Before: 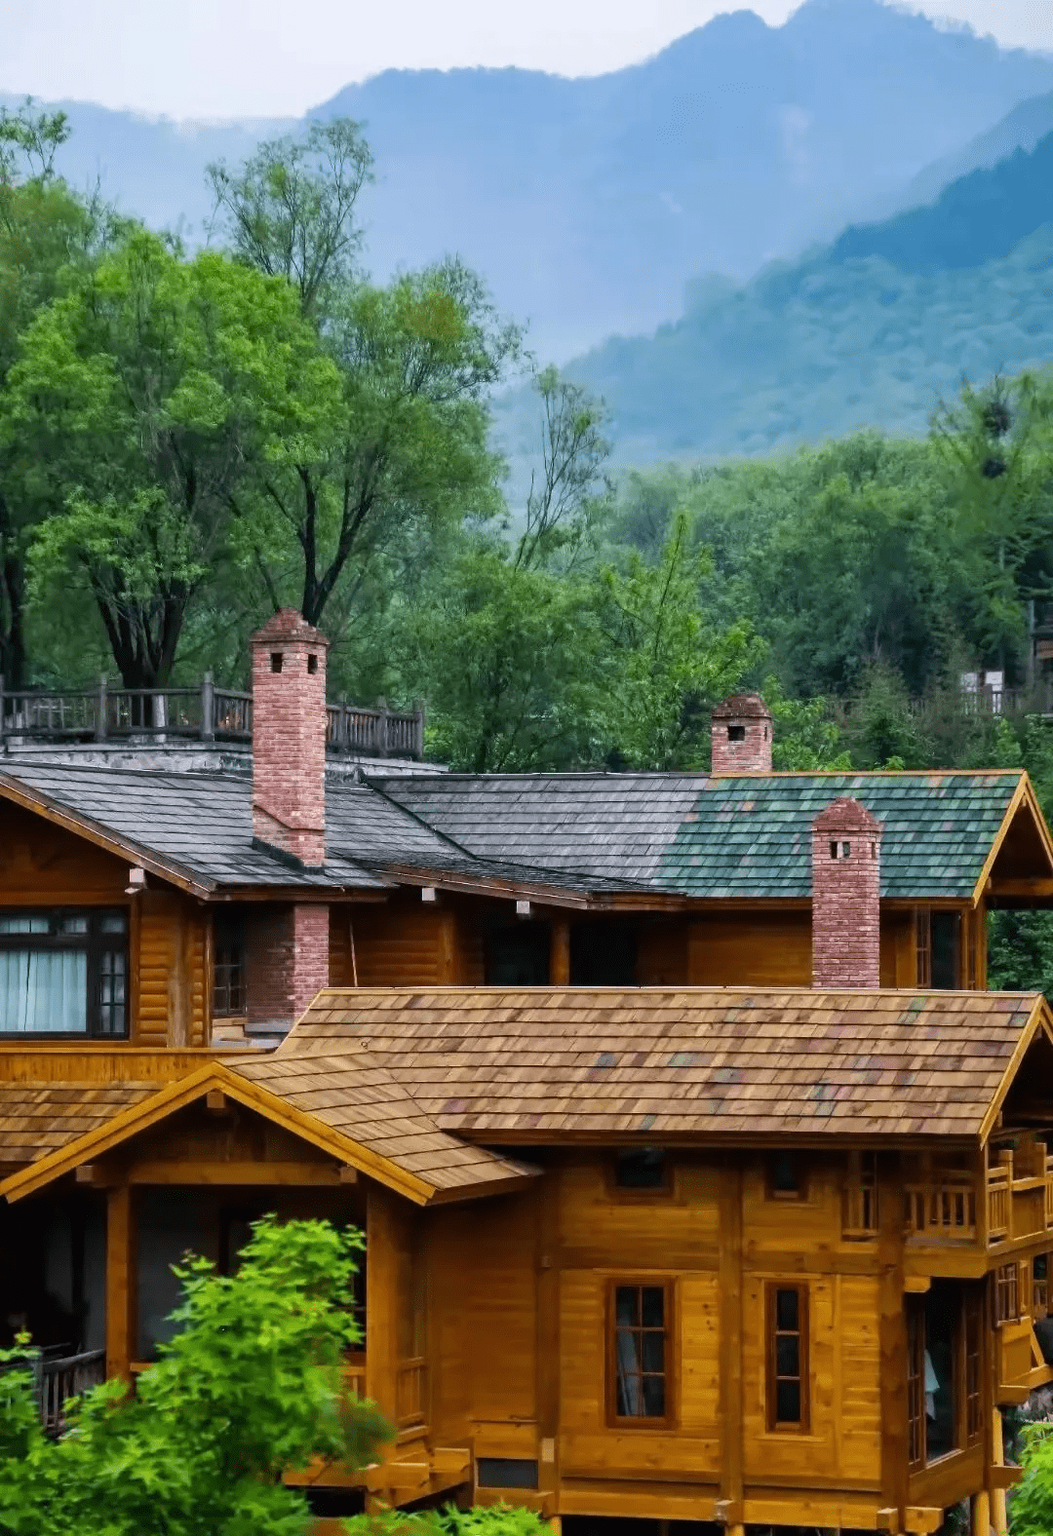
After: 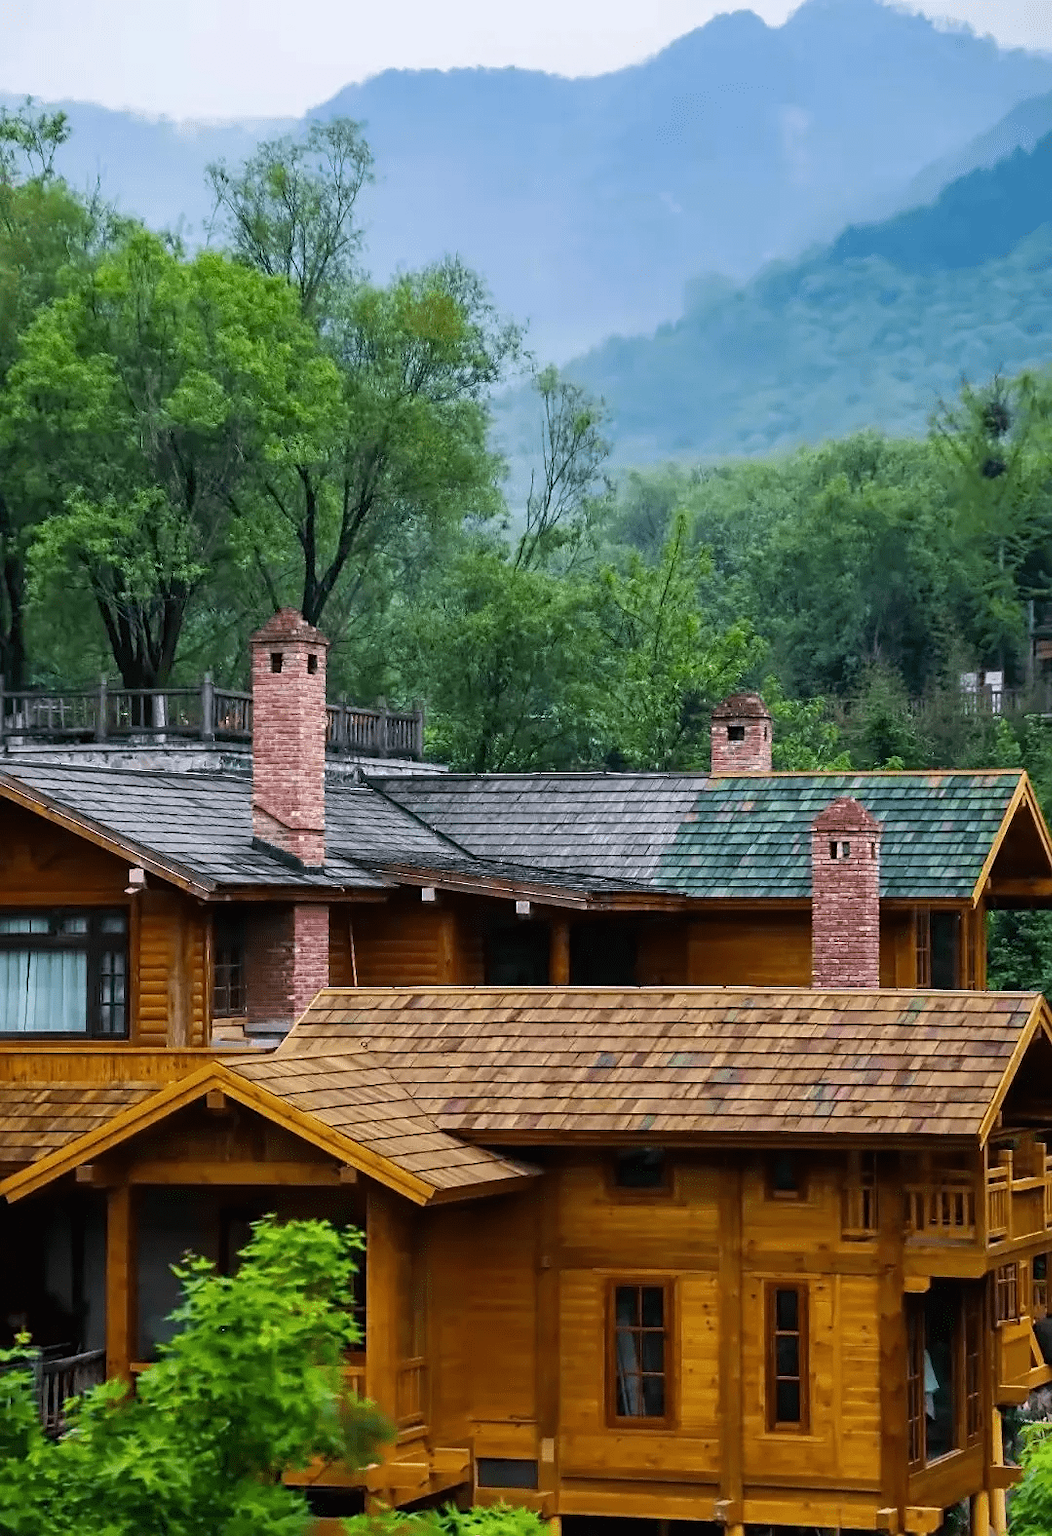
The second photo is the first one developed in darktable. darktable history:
exposure: compensate exposure bias true, compensate highlight preservation false
sharpen: radius 1.914, amount 0.393, threshold 1.729
